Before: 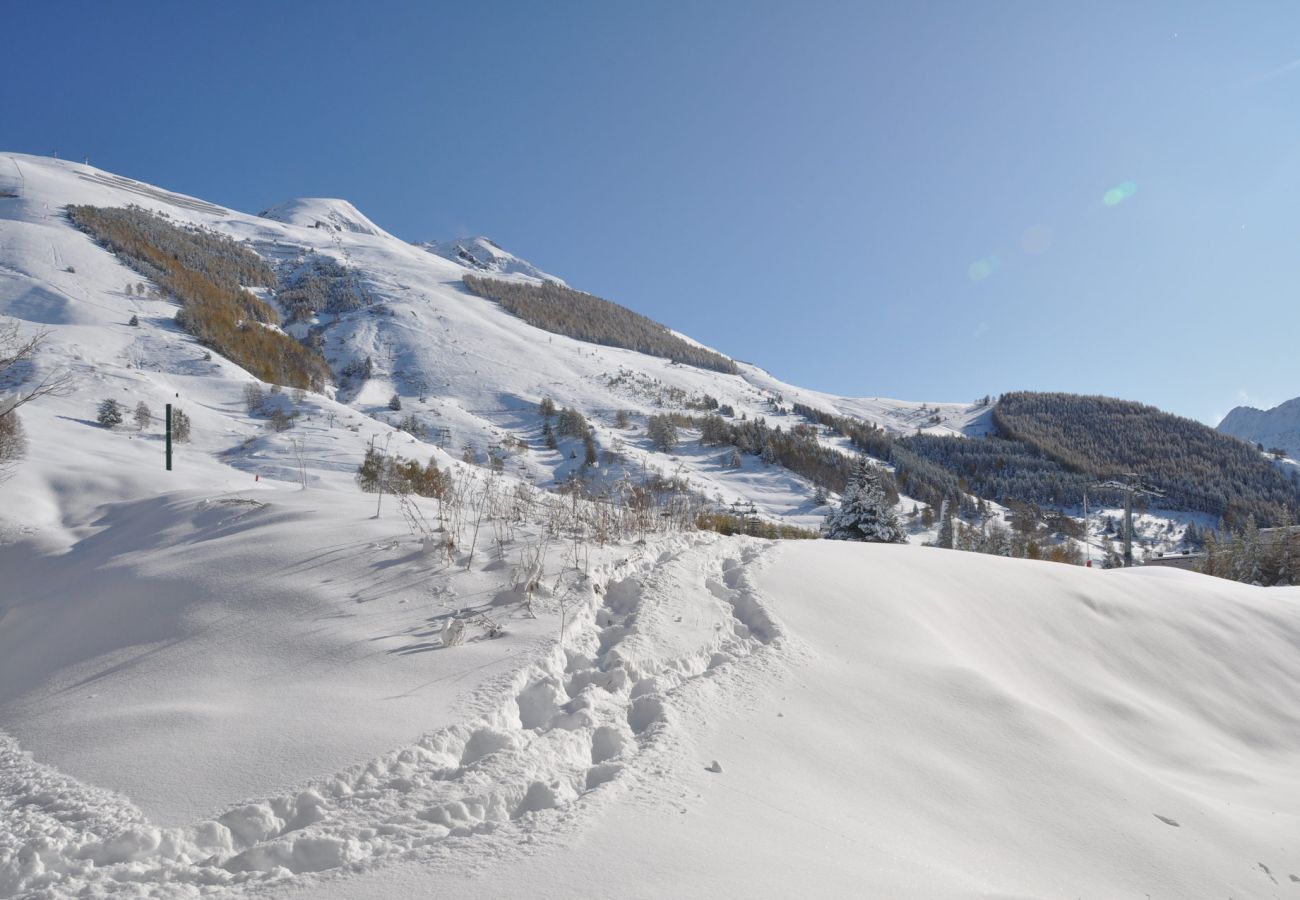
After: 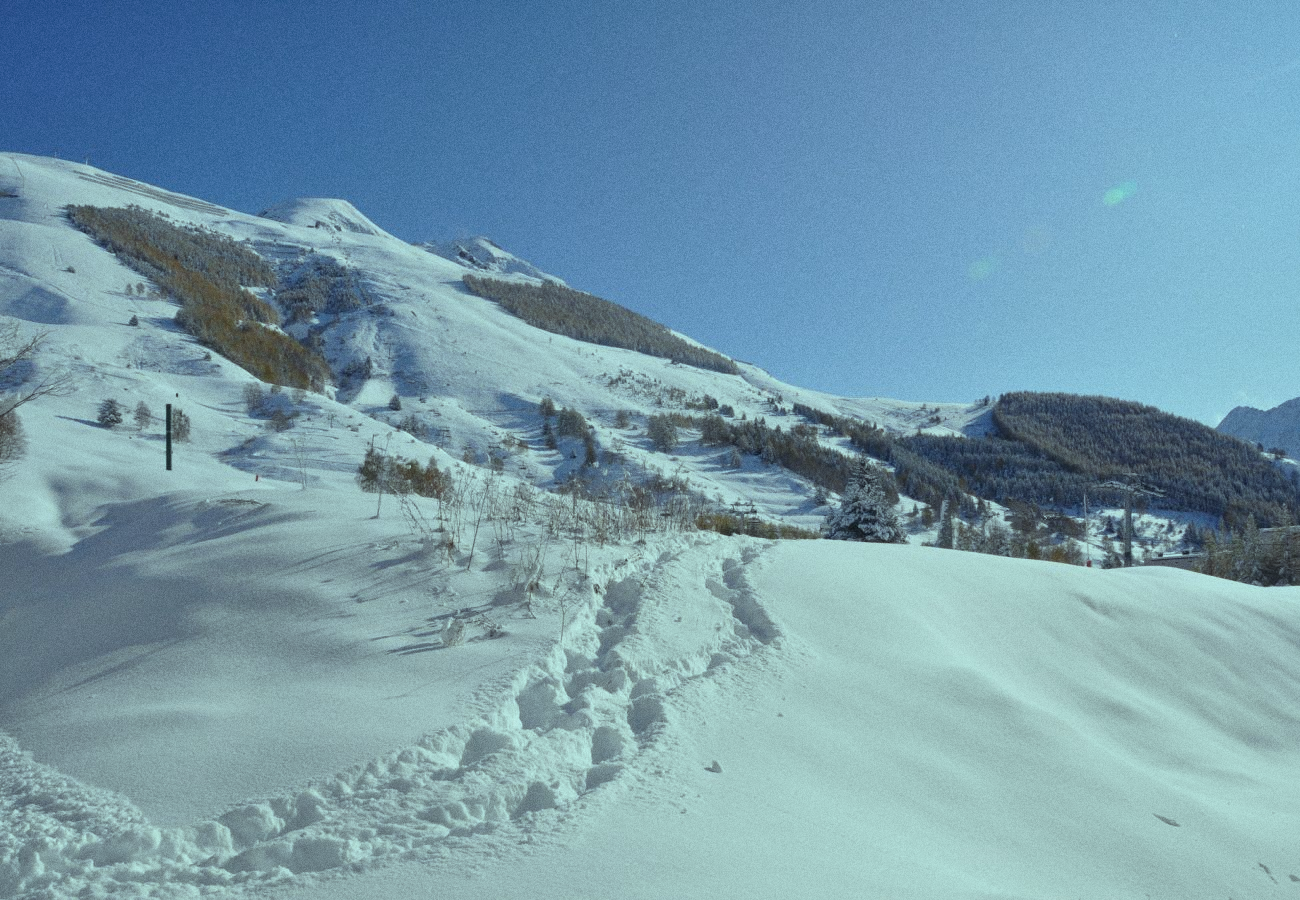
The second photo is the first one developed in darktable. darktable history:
grain: on, module defaults
color balance: mode lift, gamma, gain (sRGB), lift [0.997, 0.979, 1.021, 1.011], gamma [1, 1.084, 0.916, 0.998], gain [1, 0.87, 1.13, 1.101], contrast 4.55%, contrast fulcrum 38.24%, output saturation 104.09%
exposure: exposure -0.492 EV, compensate highlight preservation false
base curve: curves: ch0 [(0, 0) (0.297, 0.298) (1, 1)], preserve colors none
